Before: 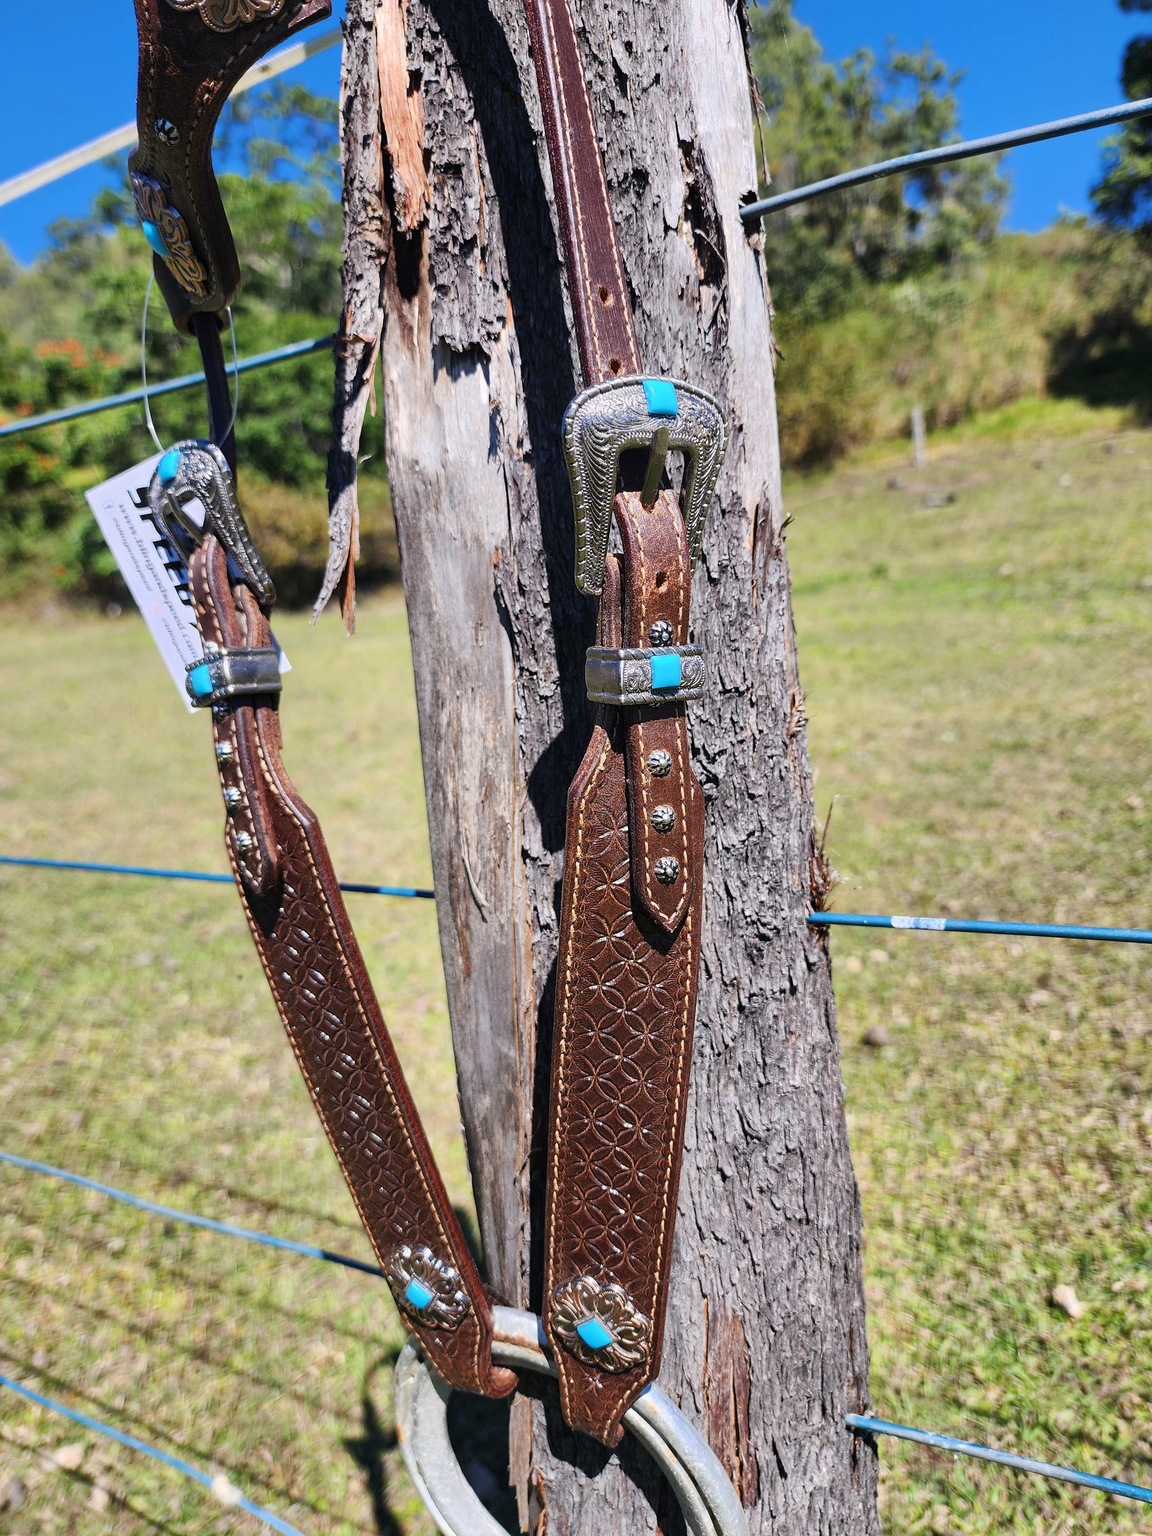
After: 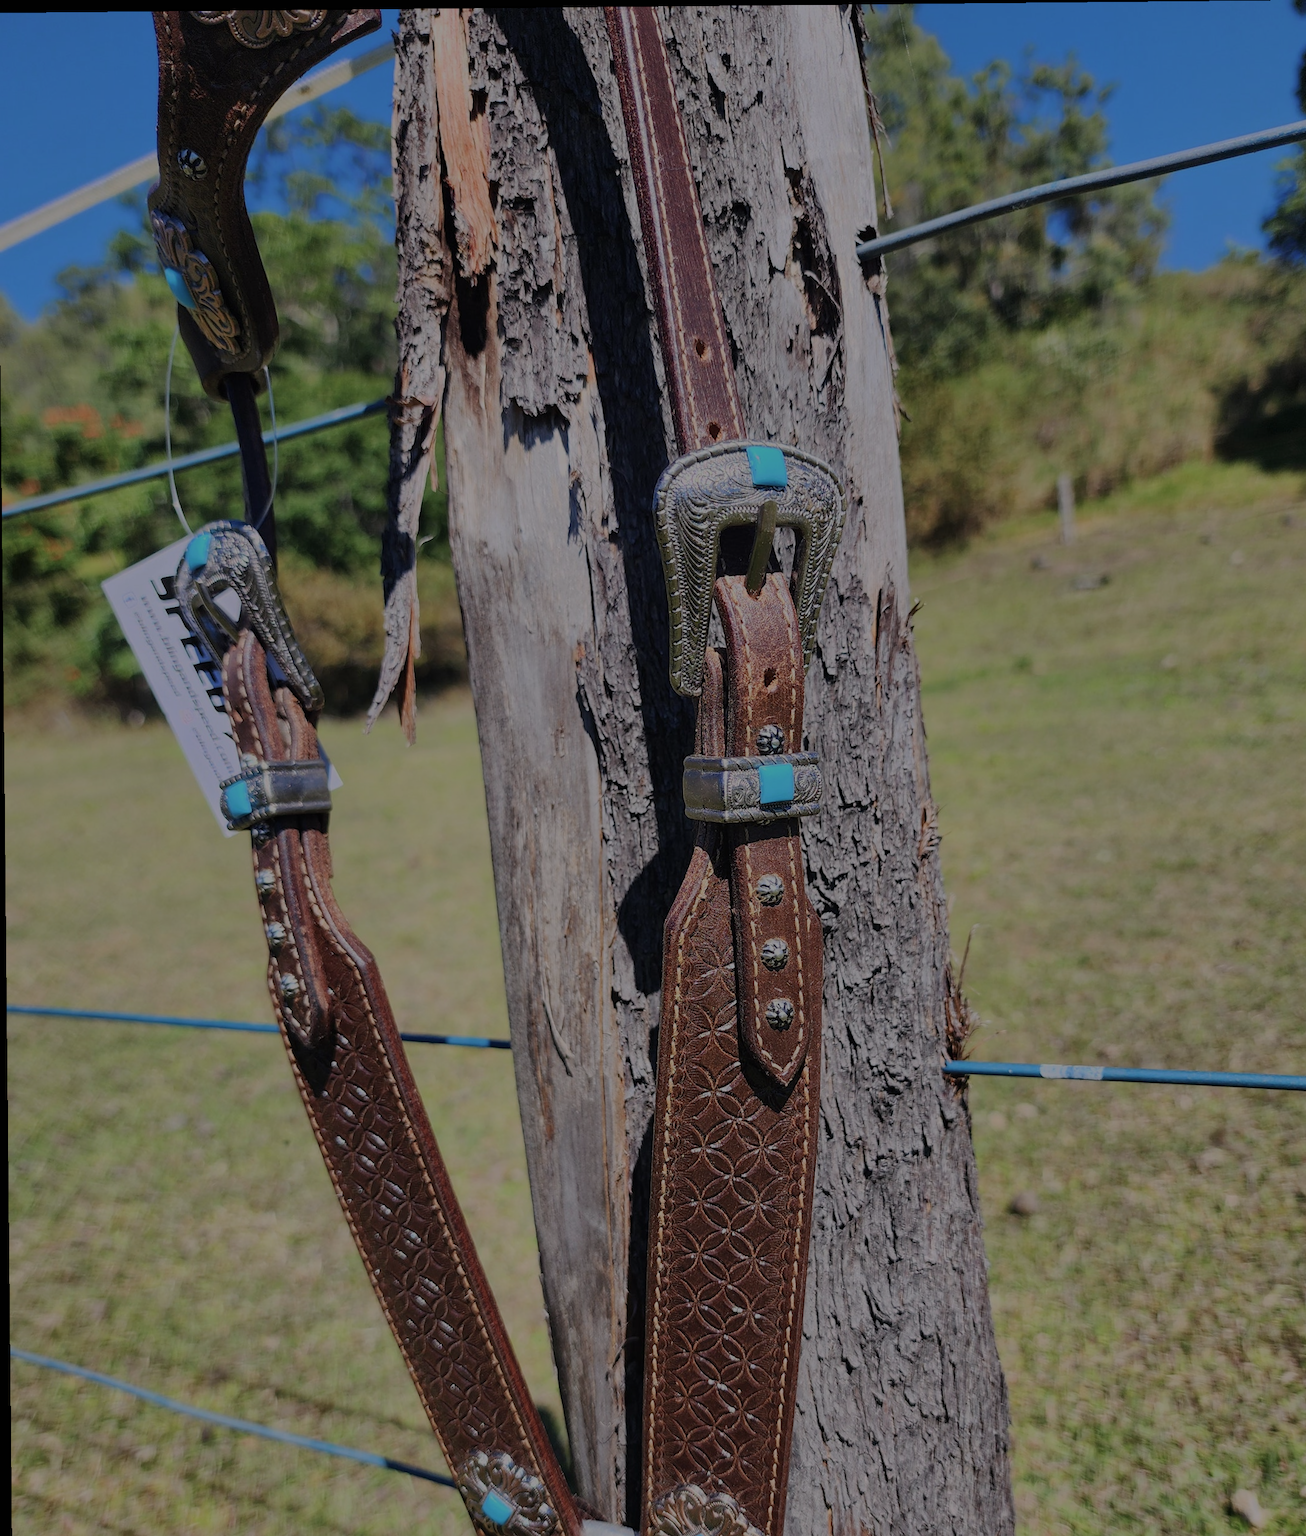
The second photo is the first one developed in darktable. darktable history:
exposure: black level correction 0, exposure 1 EV, compensate exposure bias true, compensate highlight preservation false
crop and rotate: angle 0.568°, left 0.213%, right 3.142%, bottom 14.303%
color balance rgb: perceptual saturation grading › global saturation -0.097%, perceptual brilliance grading › global brilliance -48.133%, global vibrance 20%
